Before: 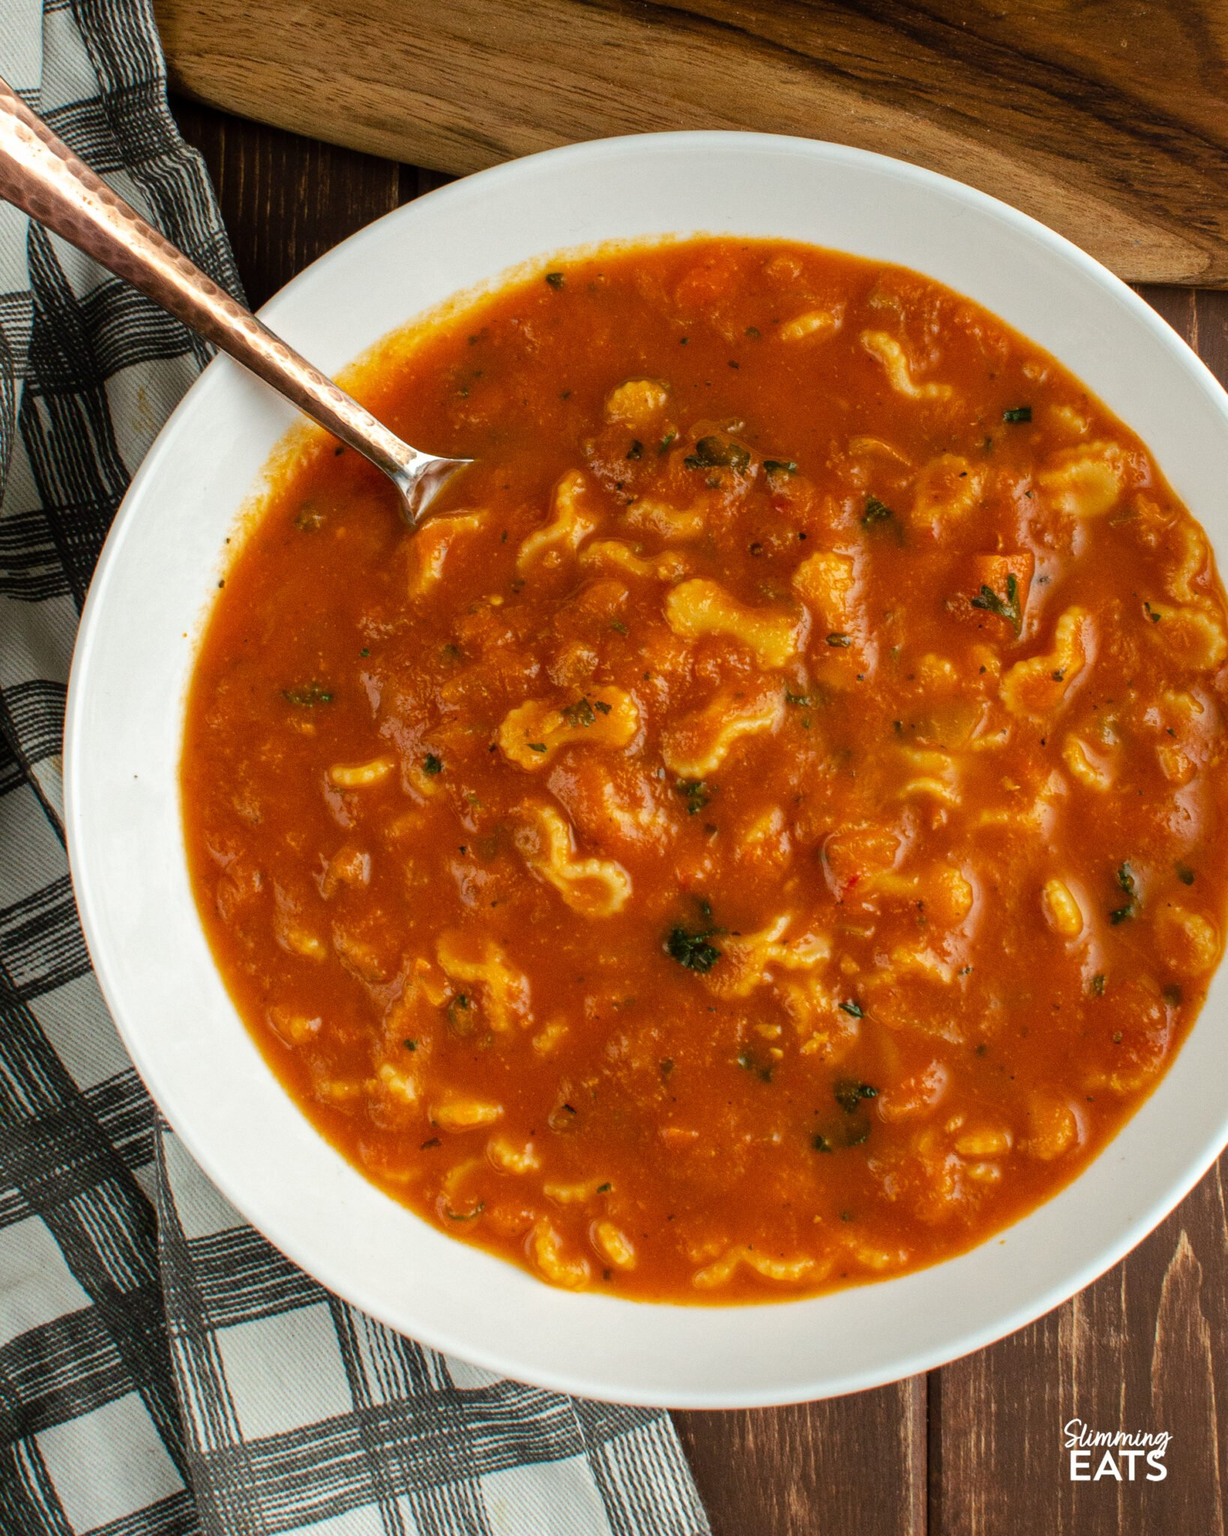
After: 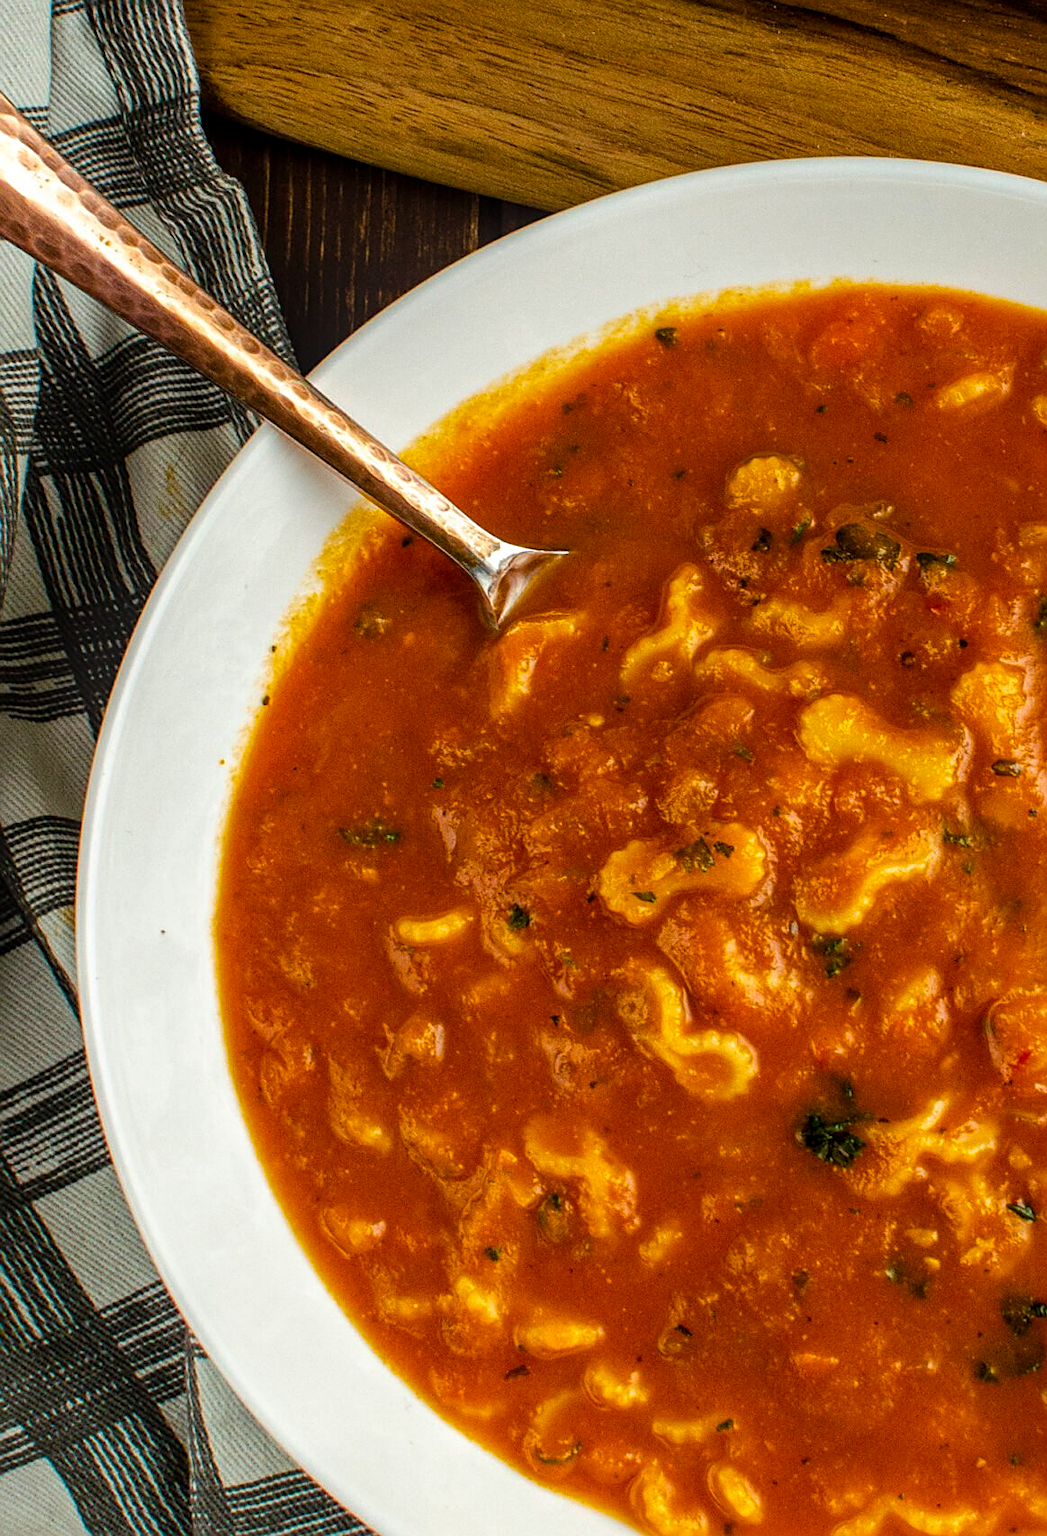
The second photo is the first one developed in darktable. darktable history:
sharpen: on, module defaults
local contrast: on, module defaults
color balance rgb: perceptual saturation grading › global saturation 25%, global vibrance 20%
crop: right 28.885%, bottom 16.626%
